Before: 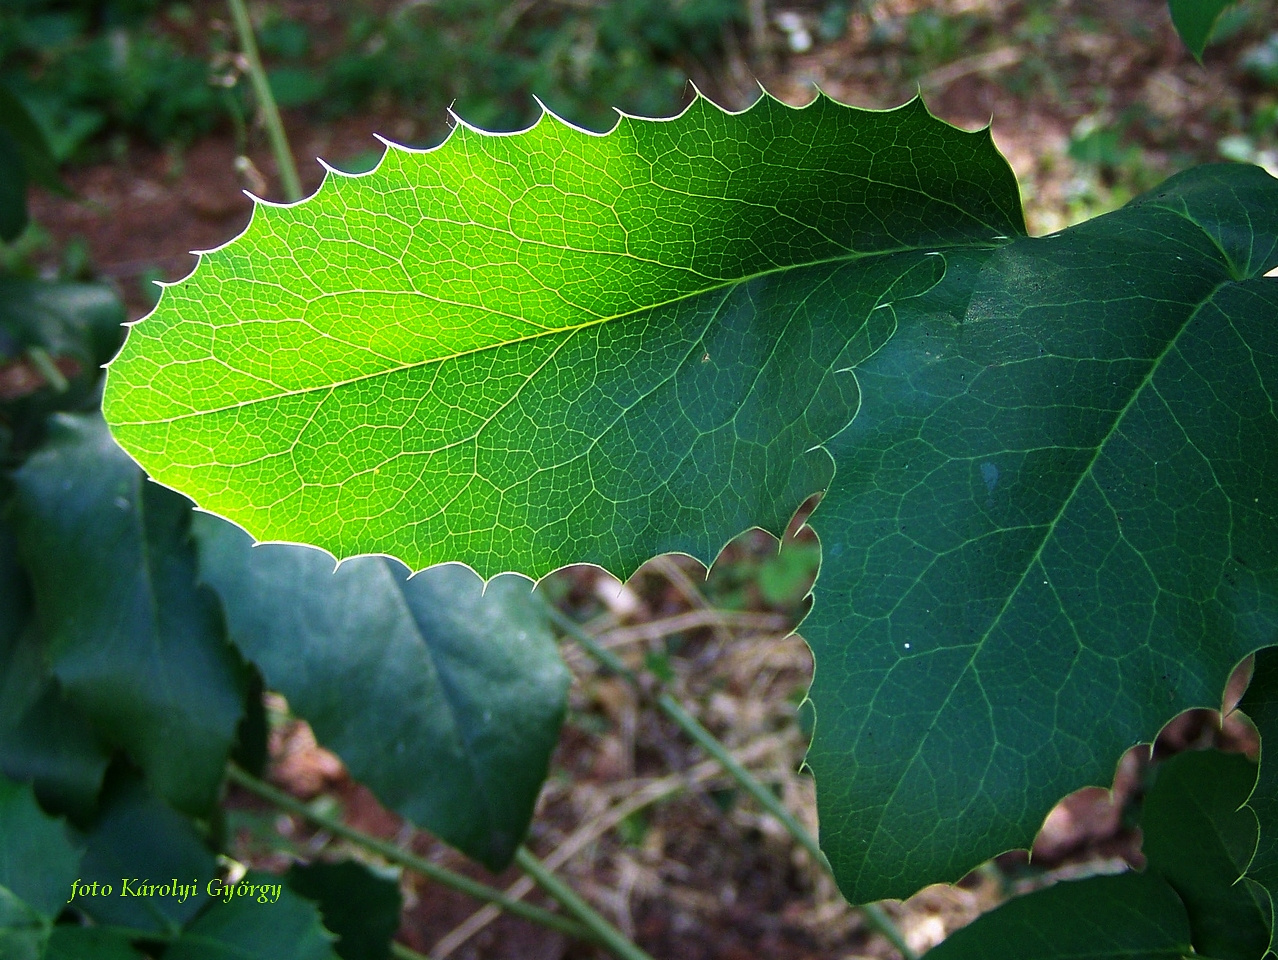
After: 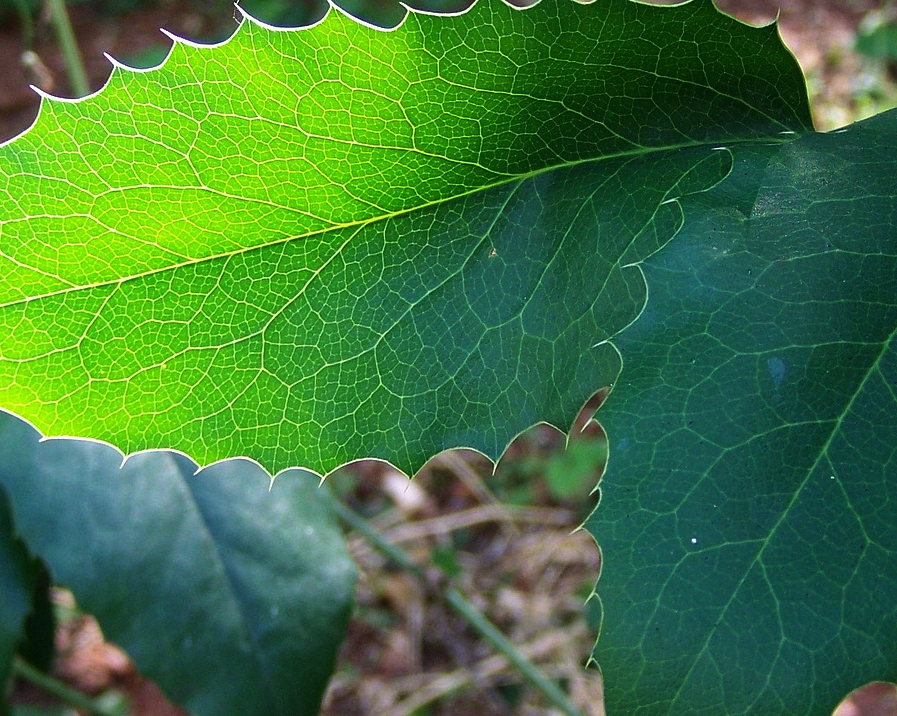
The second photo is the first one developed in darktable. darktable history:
crop and rotate: left 16.766%, top 10.946%, right 12.989%, bottom 14.462%
